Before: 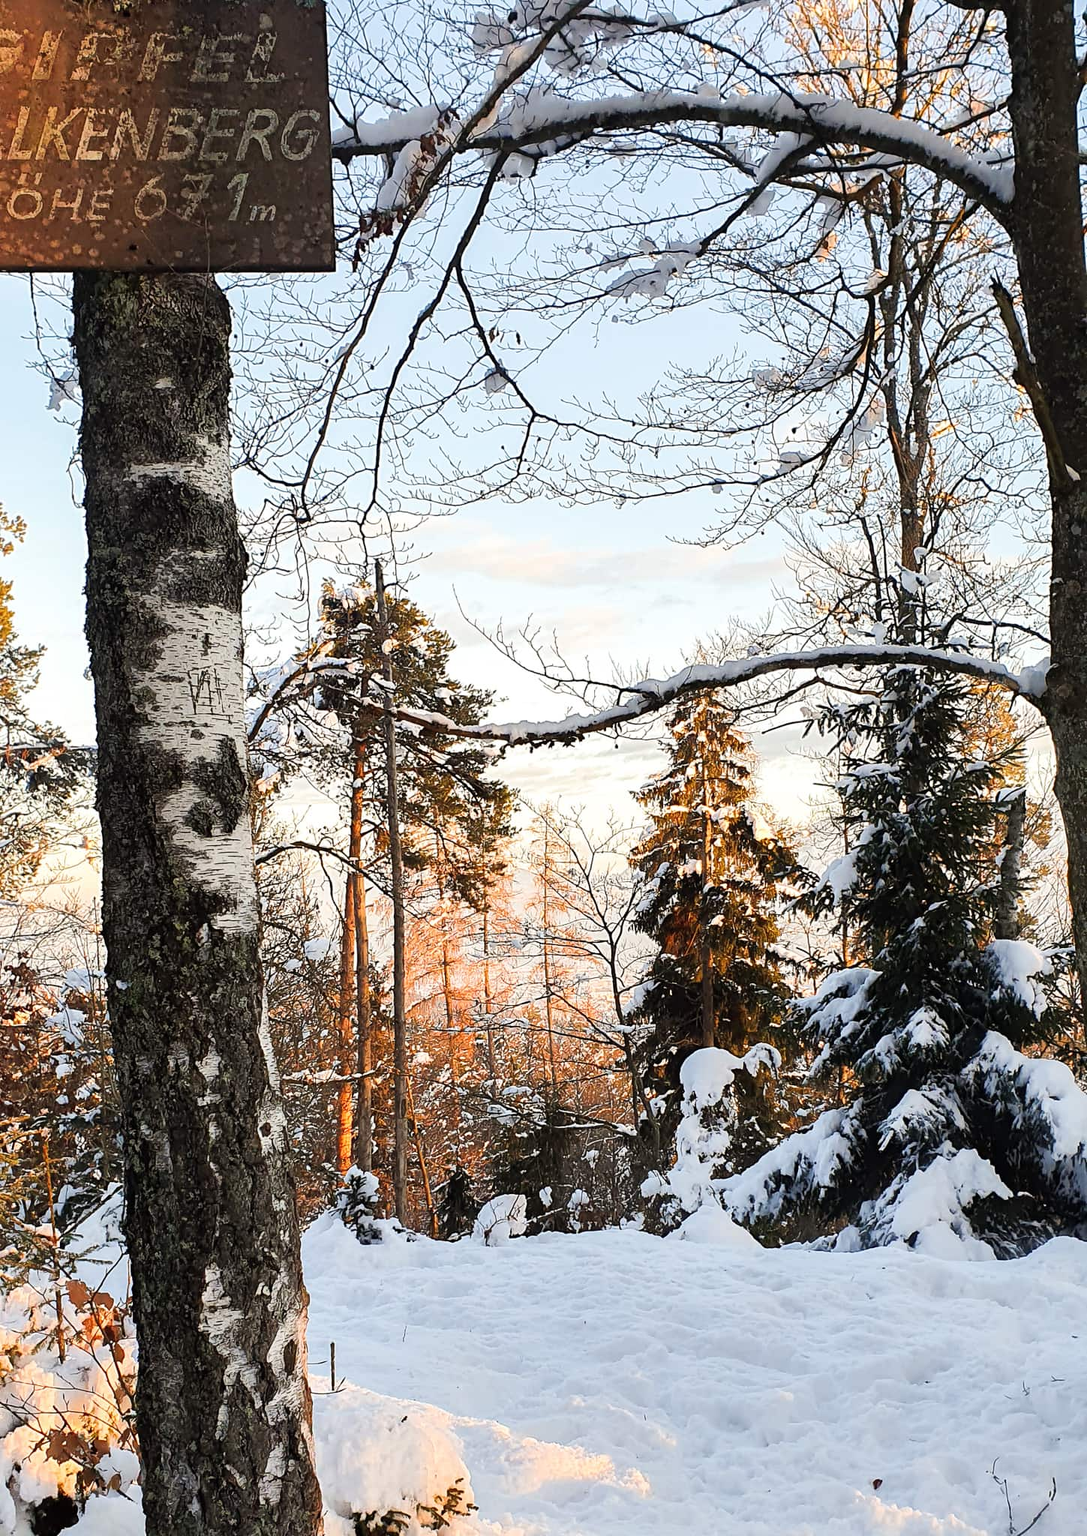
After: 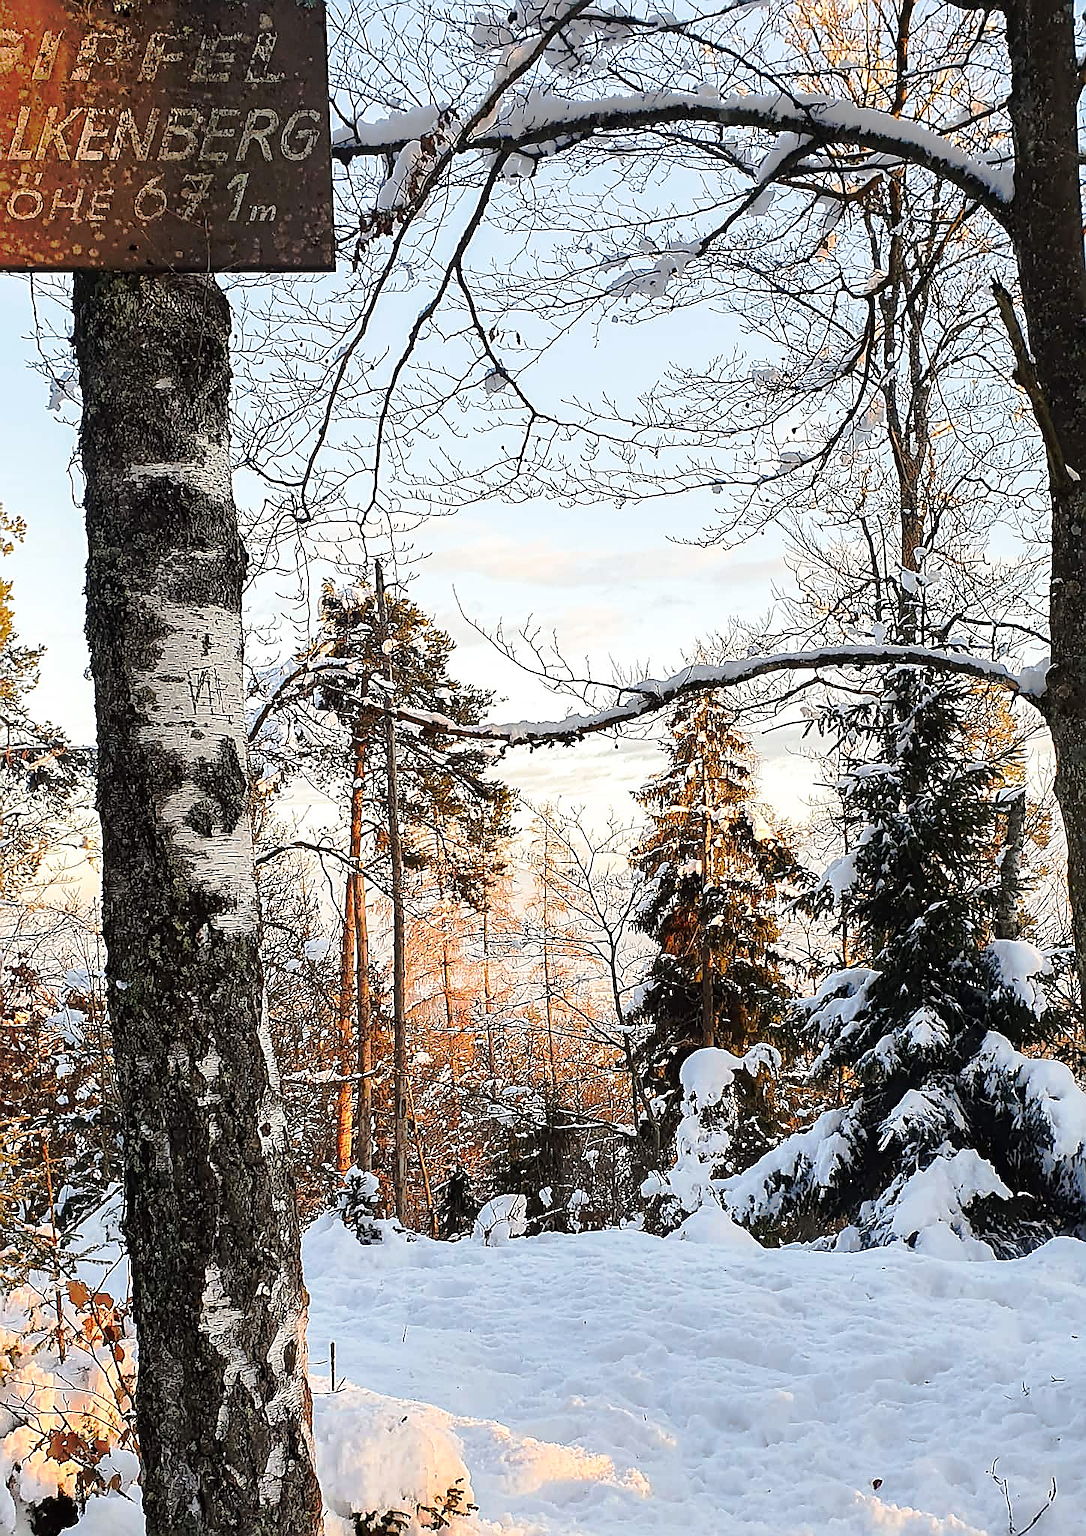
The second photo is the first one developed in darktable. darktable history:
sharpen: radius 1.4, amount 1.25, threshold 0.7
tone curve: curves: ch0 [(0, 0) (0.003, 0.005) (0.011, 0.012) (0.025, 0.026) (0.044, 0.046) (0.069, 0.071) (0.1, 0.098) (0.136, 0.135) (0.177, 0.178) (0.224, 0.217) (0.277, 0.274) (0.335, 0.335) (0.399, 0.442) (0.468, 0.543) (0.543, 0.6) (0.623, 0.628) (0.709, 0.679) (0.801, 0.782) (0.898, 0.904) (1, 1)], preserve colors none
